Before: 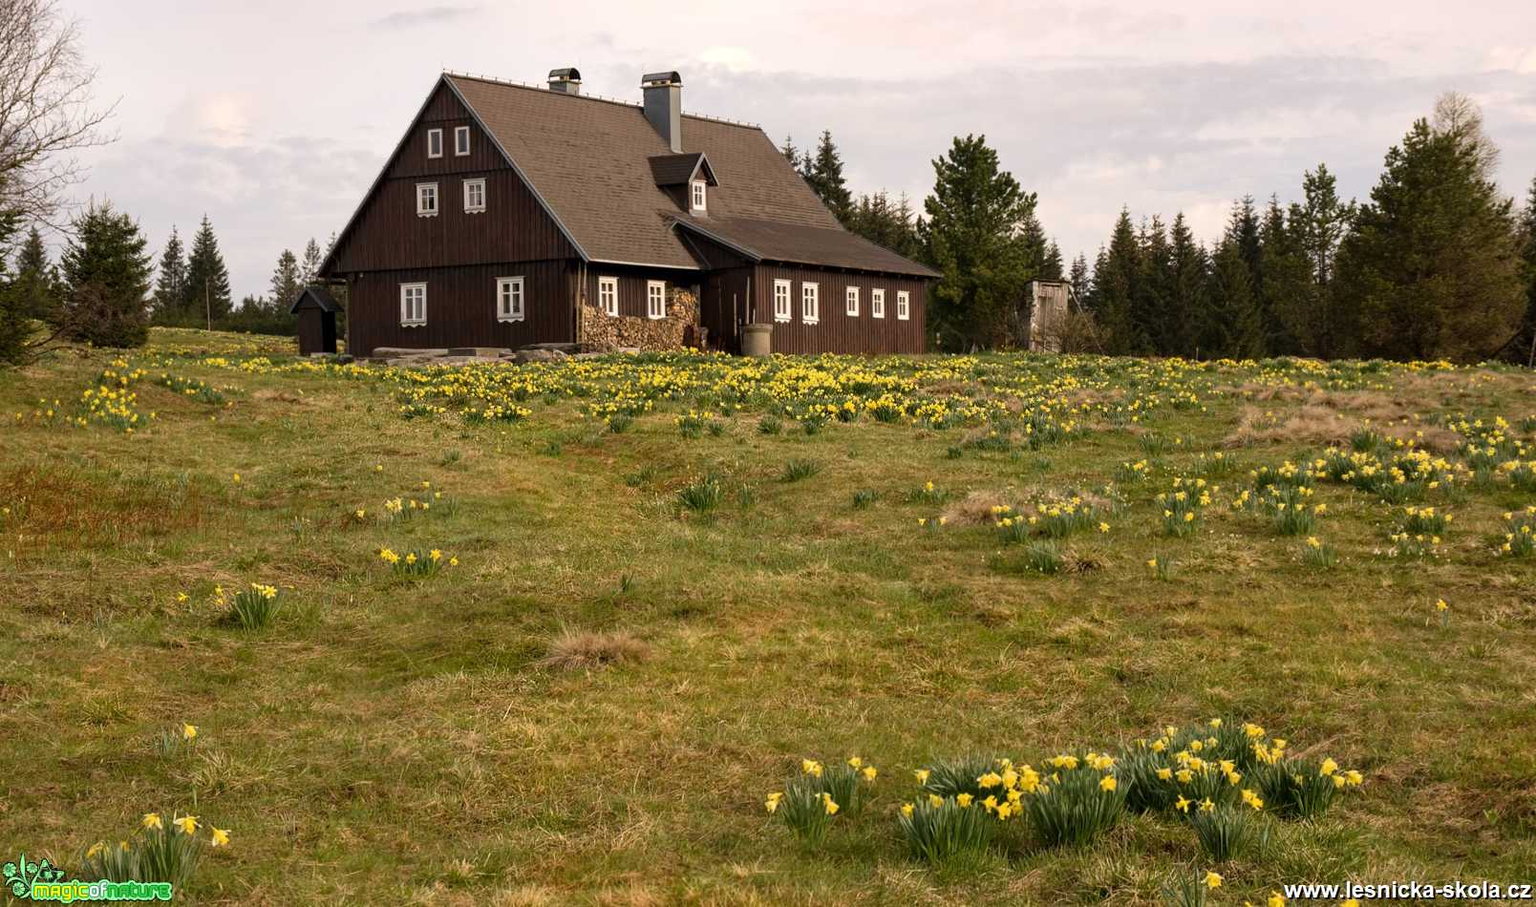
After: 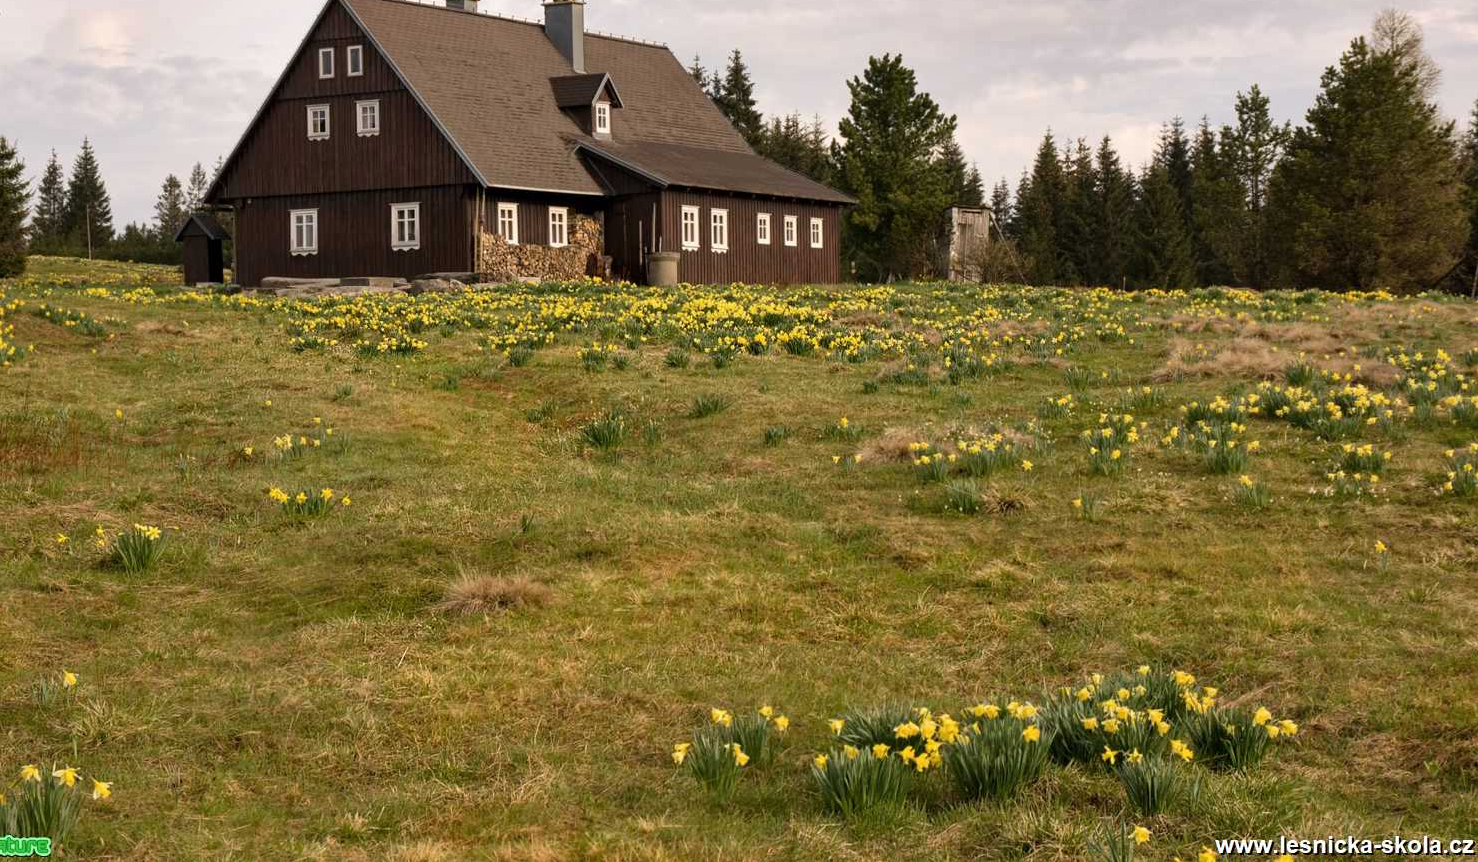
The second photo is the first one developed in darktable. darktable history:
color calibration: gray › normalize channels true, illuminant same as pipeline (D50), adaptation none (bypass), x 0.333, y 0.334, temperature 5003.27 K, gamut compression 0.017
shadows and highlights: soften with gaussian
crop and rotate: left 8.052%, top 9.184%
